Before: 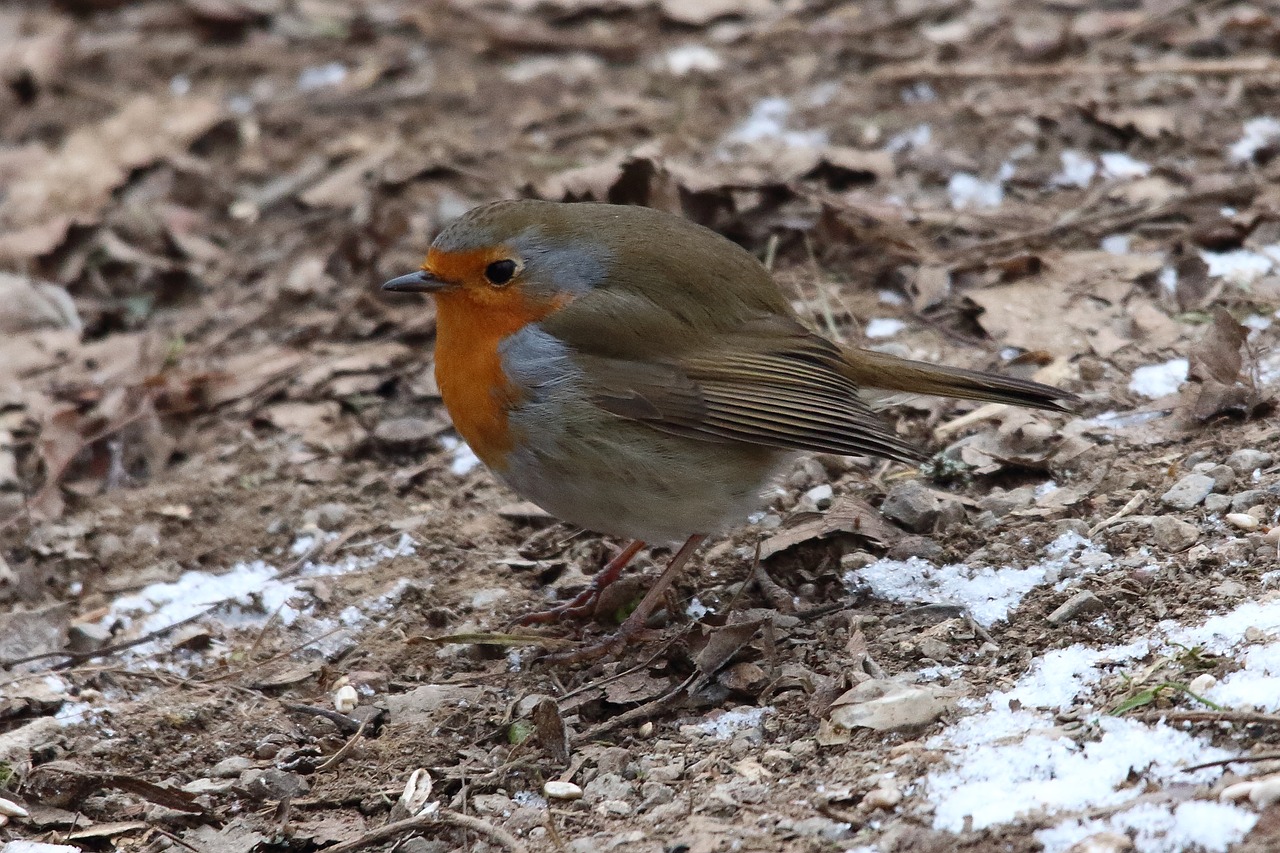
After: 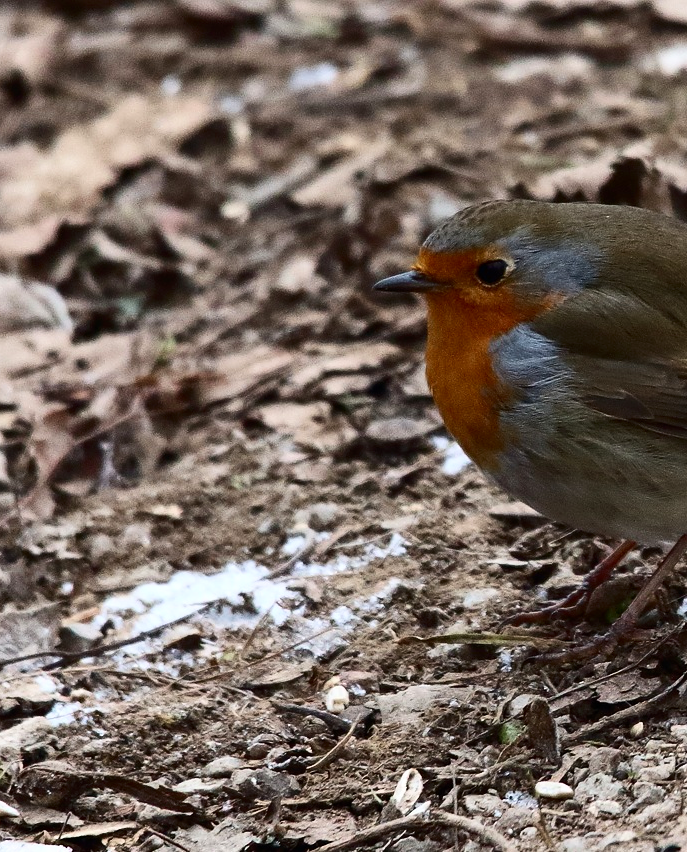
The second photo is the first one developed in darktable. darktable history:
contrast brightness saturation: contrast 0.289
velvia: strength 14.5%
crop: left 0.757%, right 45.537%, bottom 0.088%
